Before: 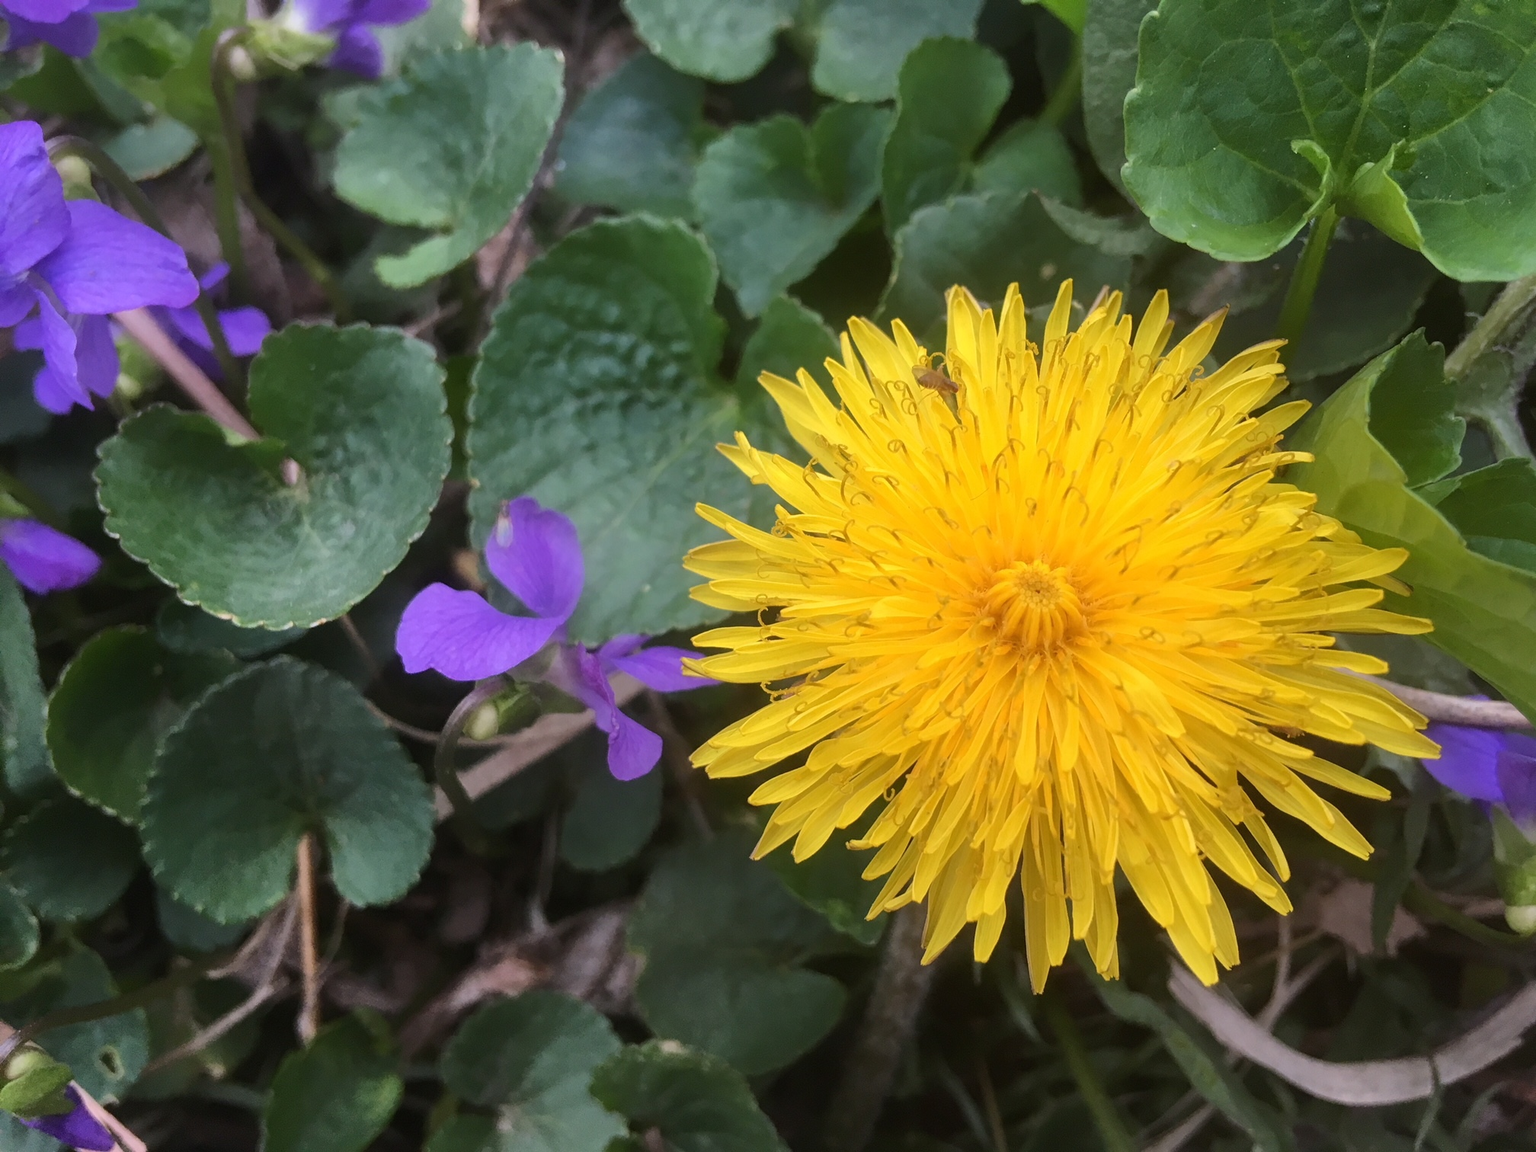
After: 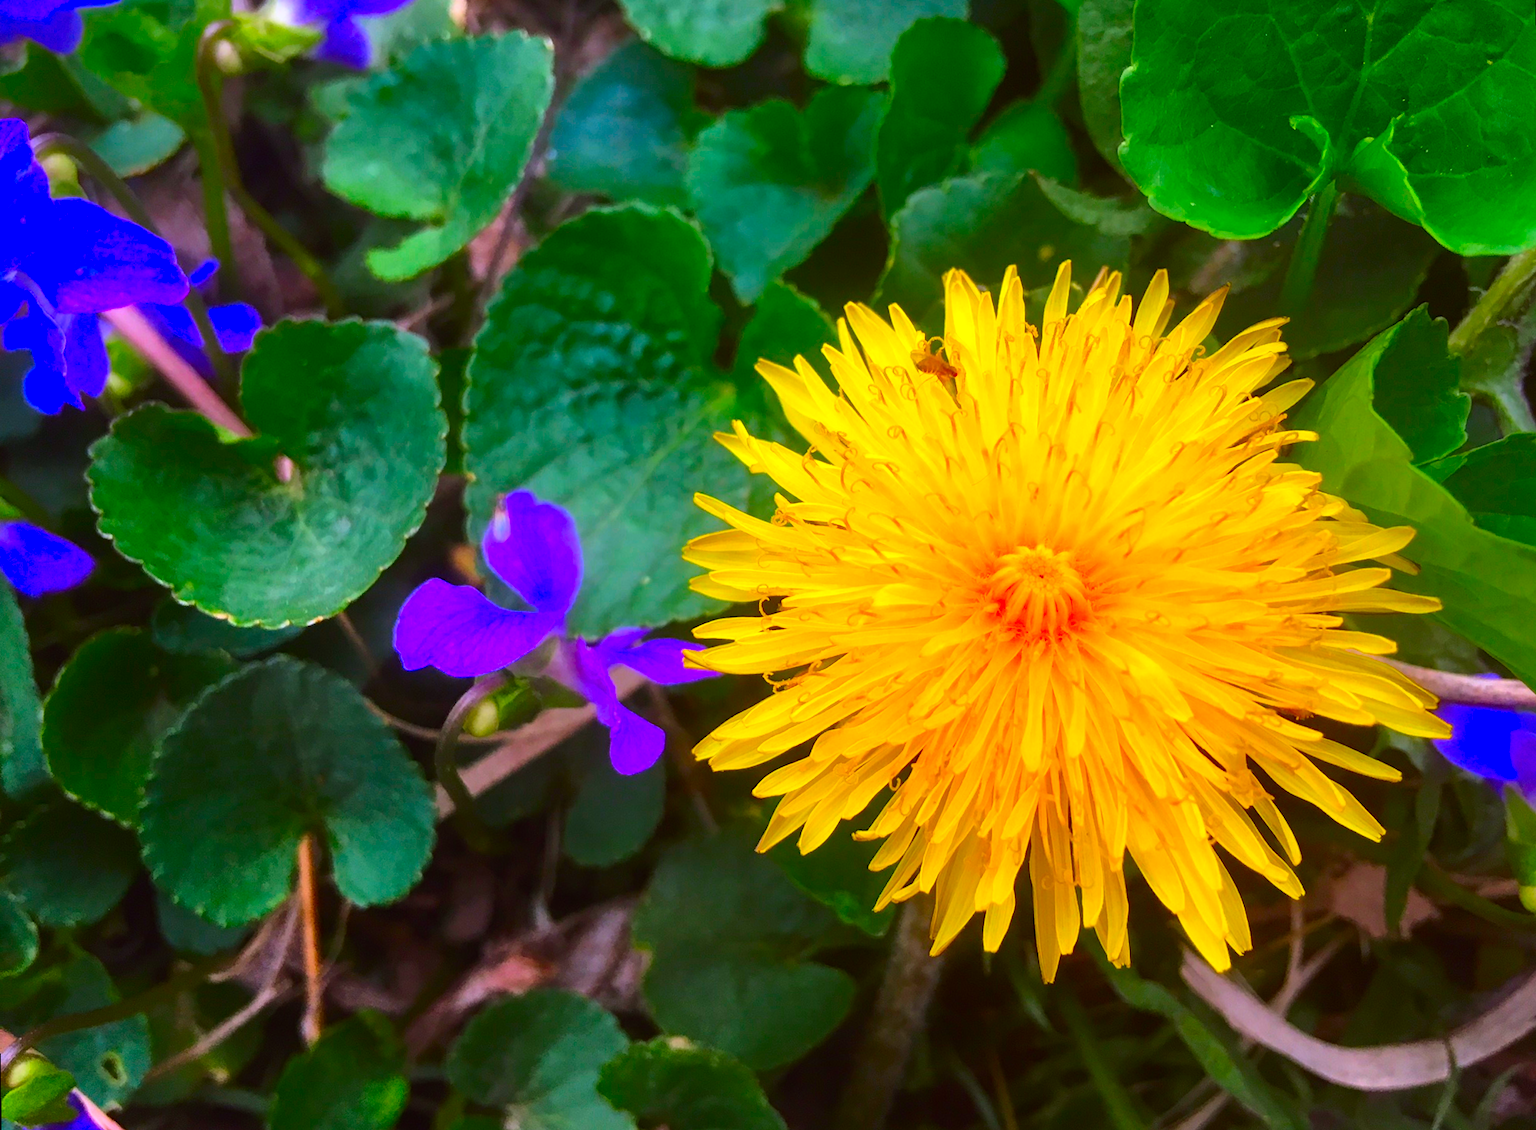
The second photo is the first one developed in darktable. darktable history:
shadows and highlights: shadows 0, highlights 40
rotate and perspective: rotation -1°, crop left 0.011, crop right 0.989, crop top 0.025, crop bottom 0.975
color balance: lift [1, 1.001, 0.999, 1.001], gamma [1, 1.004, 1.007, 0.993], gain [1, 0.991, 0.987, 1.013], contrast 7.5%, contrast fulcrum 10%, output saturation 115%
color correction: saturation 2.15
